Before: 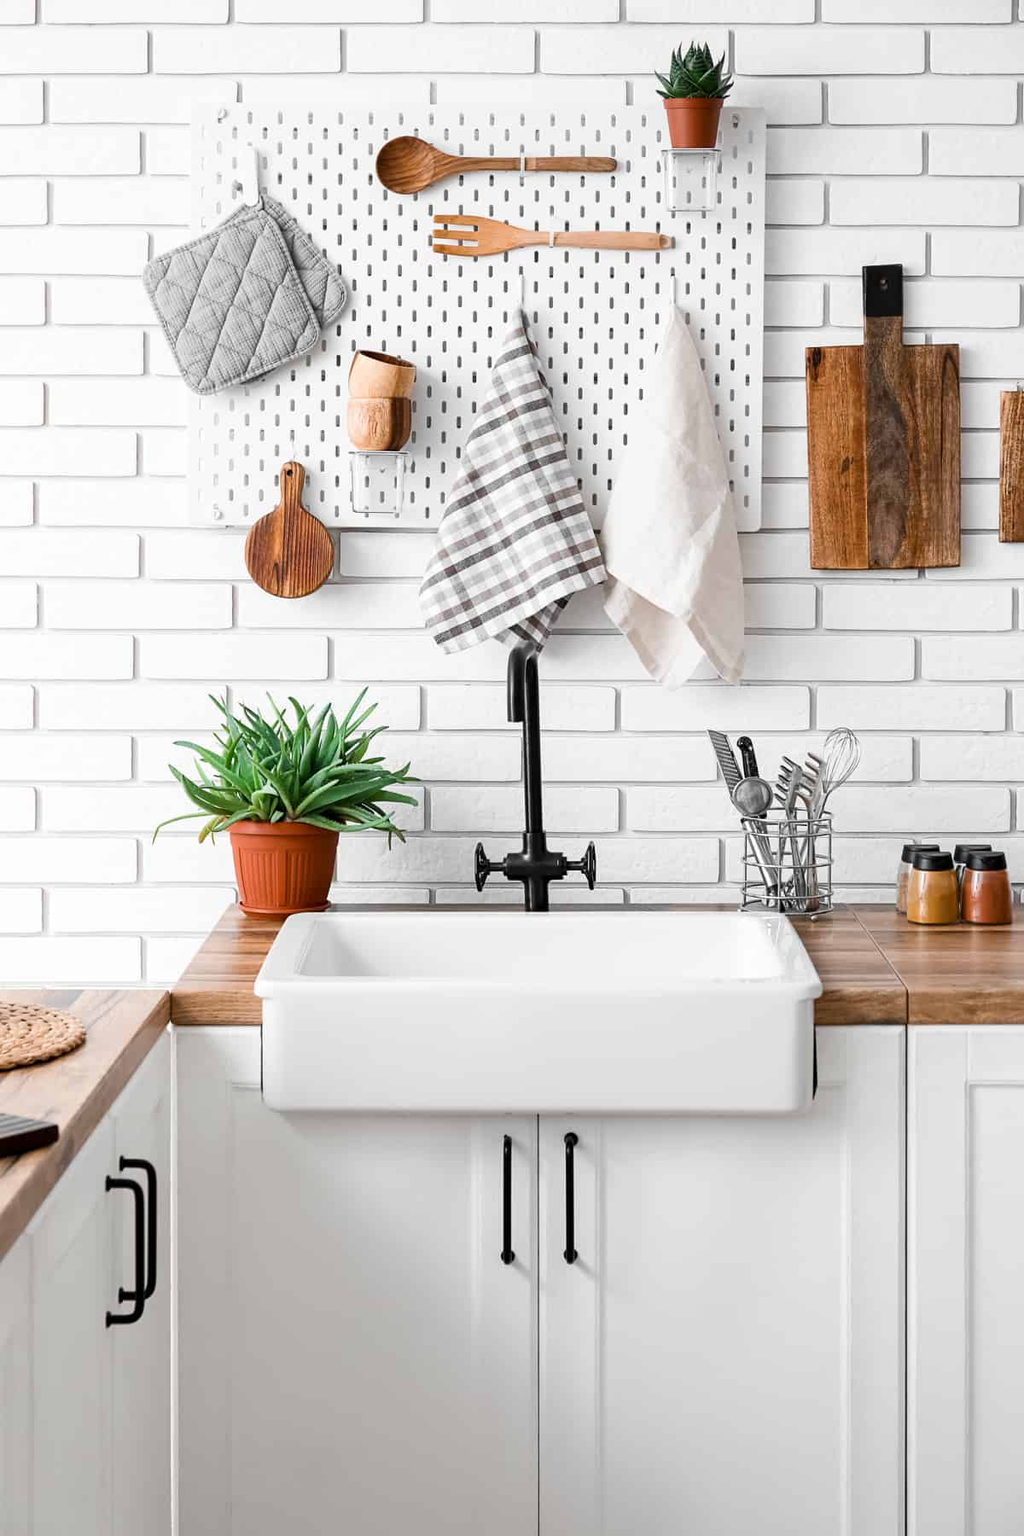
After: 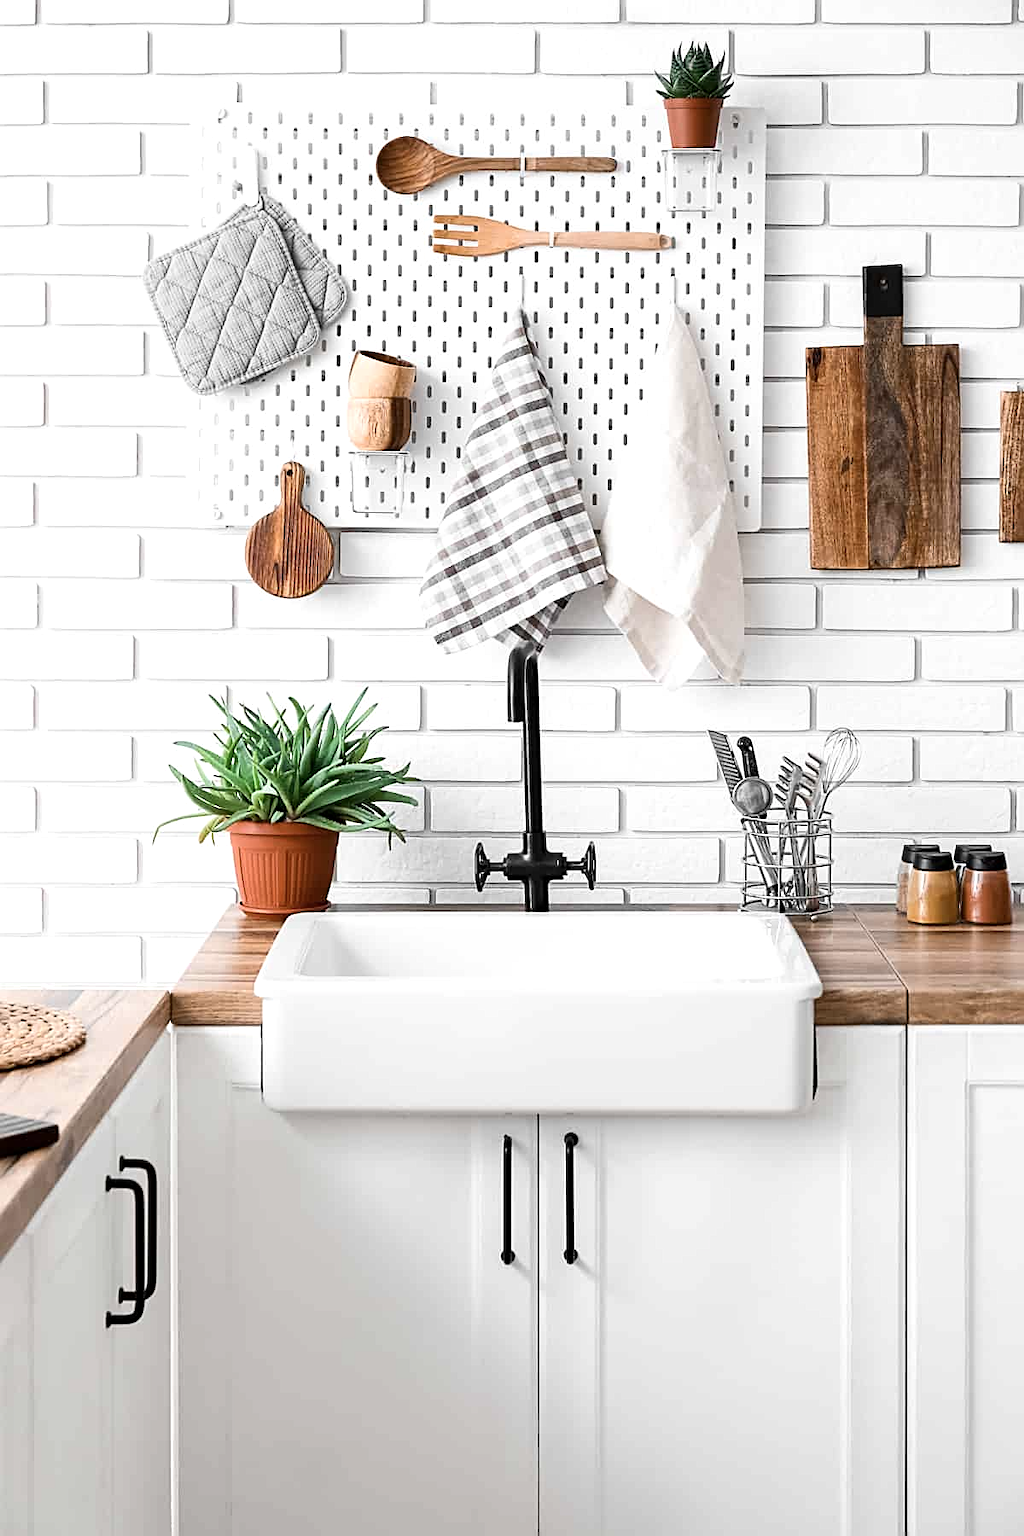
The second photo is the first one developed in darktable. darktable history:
contrast brightness saturation: contrast 0.11, saturation -0.17
sharpen: on, module defaults
exposure: exposure 0.207 EV, compensate highlight preservation false
